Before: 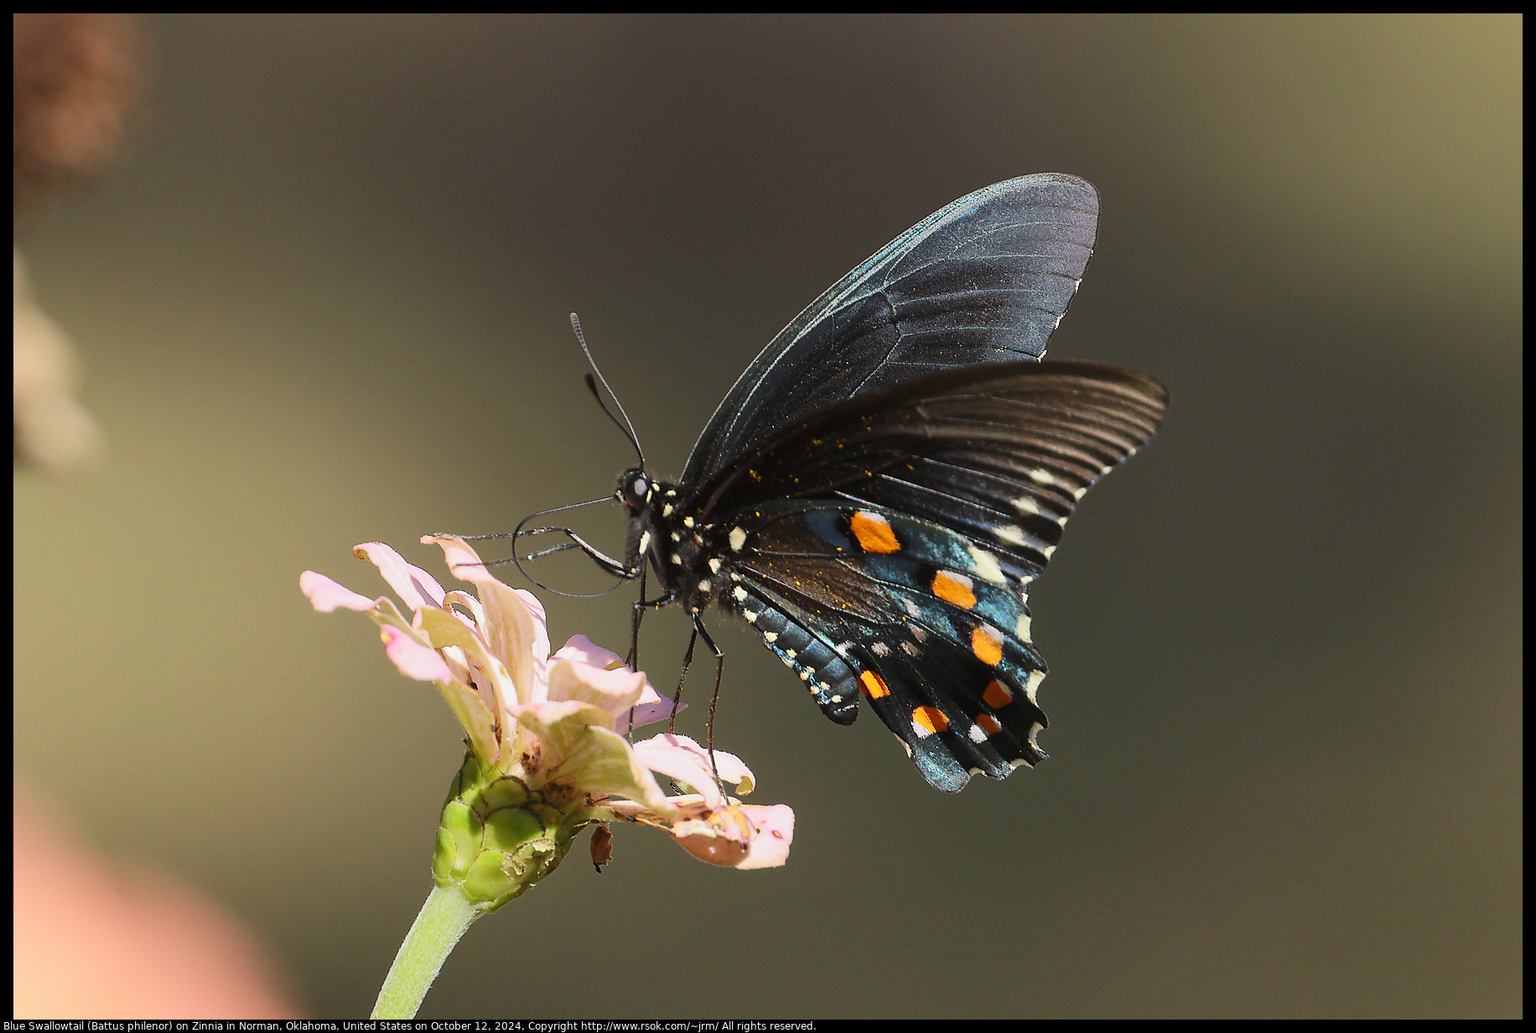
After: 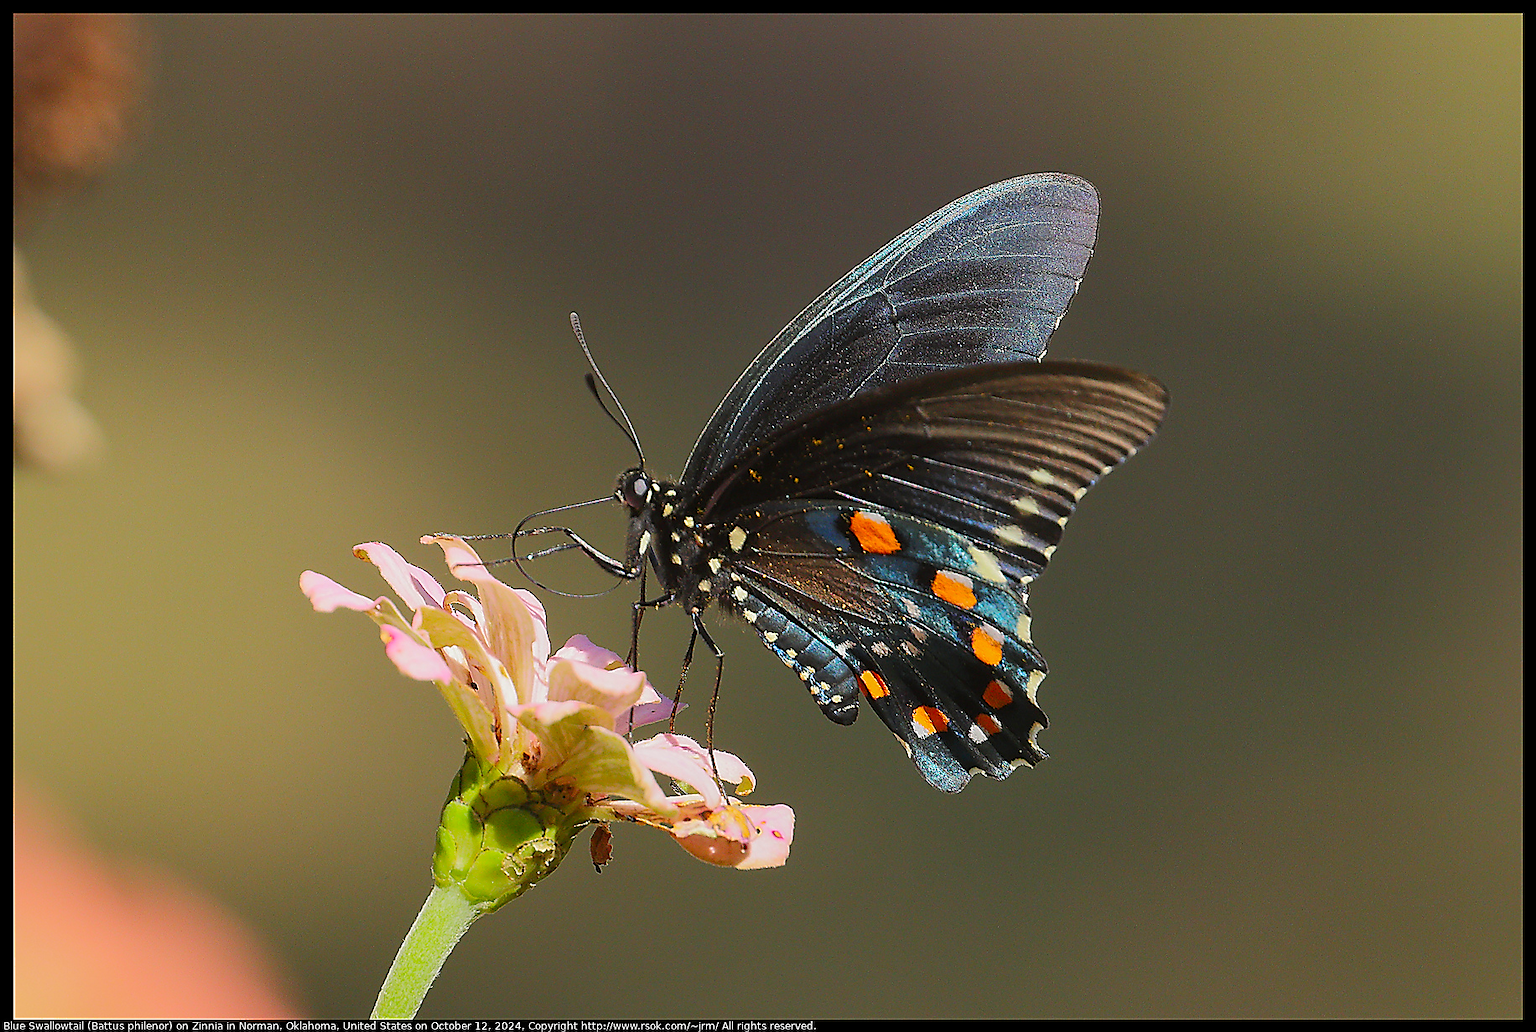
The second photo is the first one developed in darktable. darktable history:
sharpen: radius 1.4, amount 1.25, threshold 0.7
shadows and highlights: shadows 40, highlights -60
color correction: saturation 1.32
